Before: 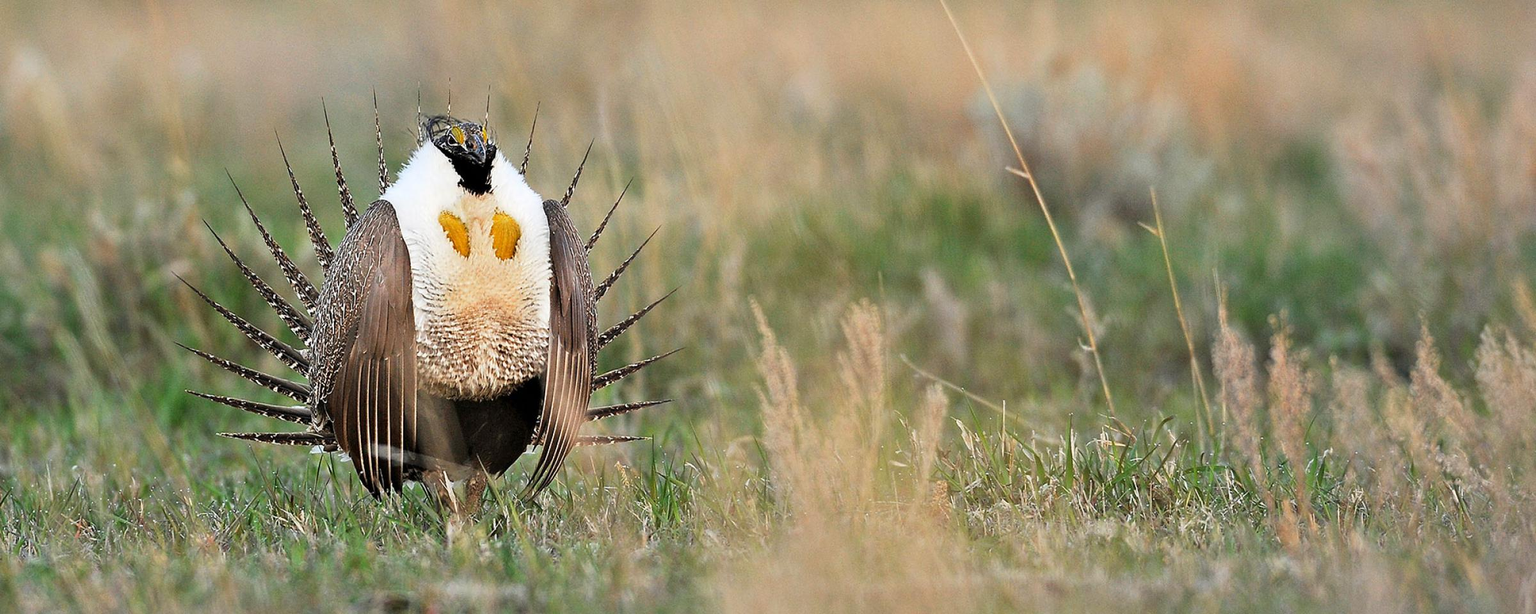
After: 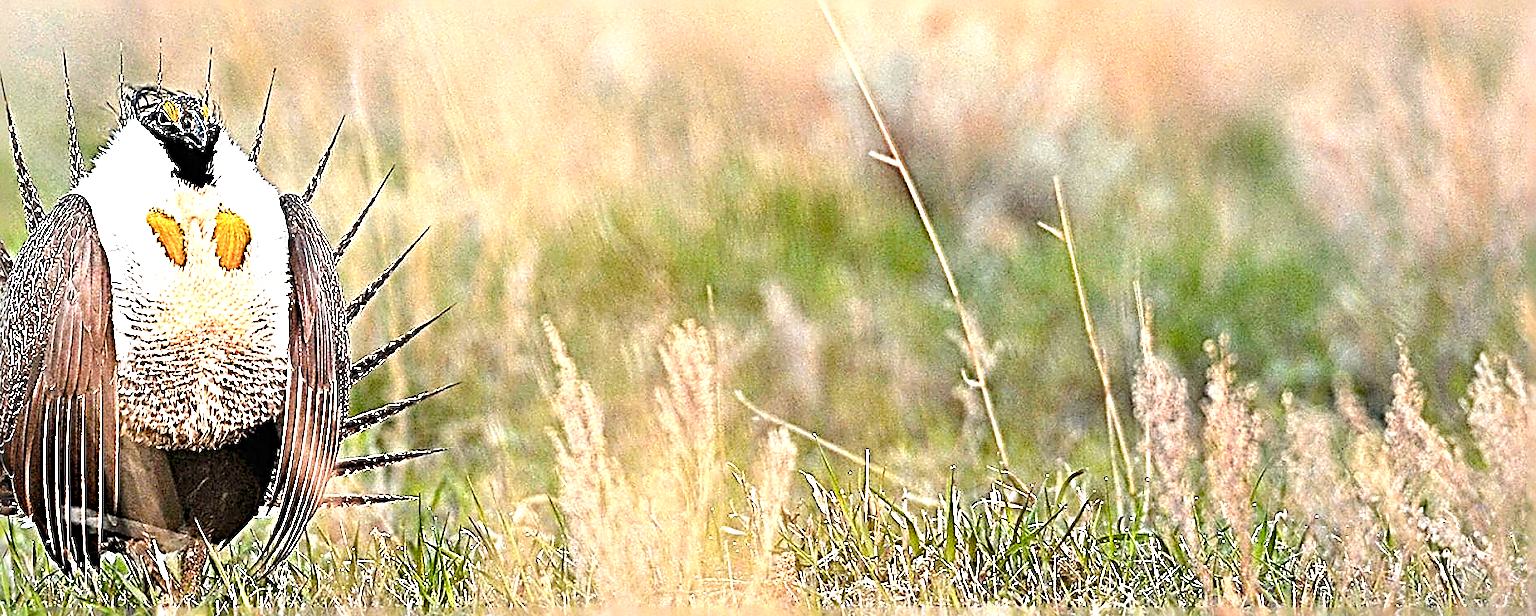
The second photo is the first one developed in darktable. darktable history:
crop and rotate: left 21.121%, top 7.874%, right 0.434%, bottom 13.453%
color balance rgb: perceptual saturation grading › global saturation 35.13%, perceptual saturation grading › highlights -29.942%, perceptual saturation grading › shadows 35.044%, hue shift -10.69°
exposure: black level correction 0, exposure 1.101 EV, compensate highlight preservation false
sharpen: radius 4.045, amount 1.988
